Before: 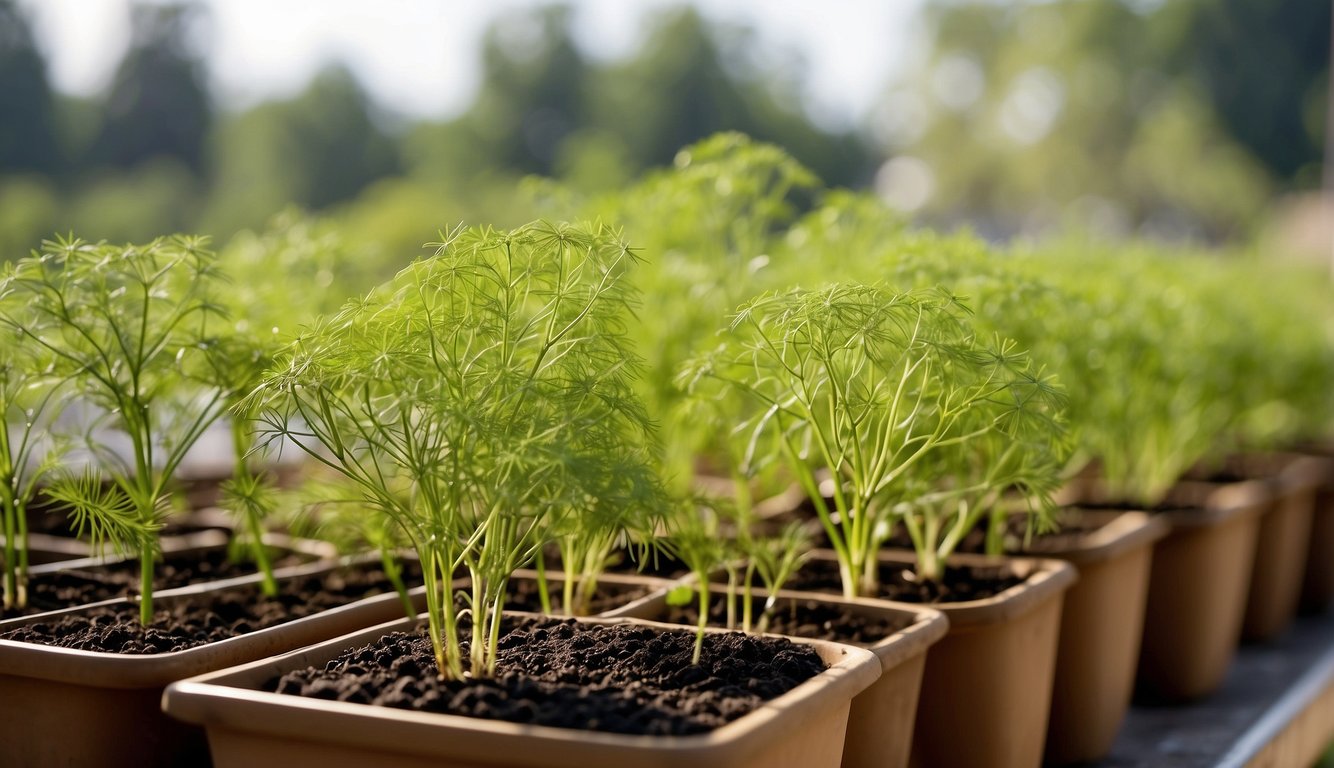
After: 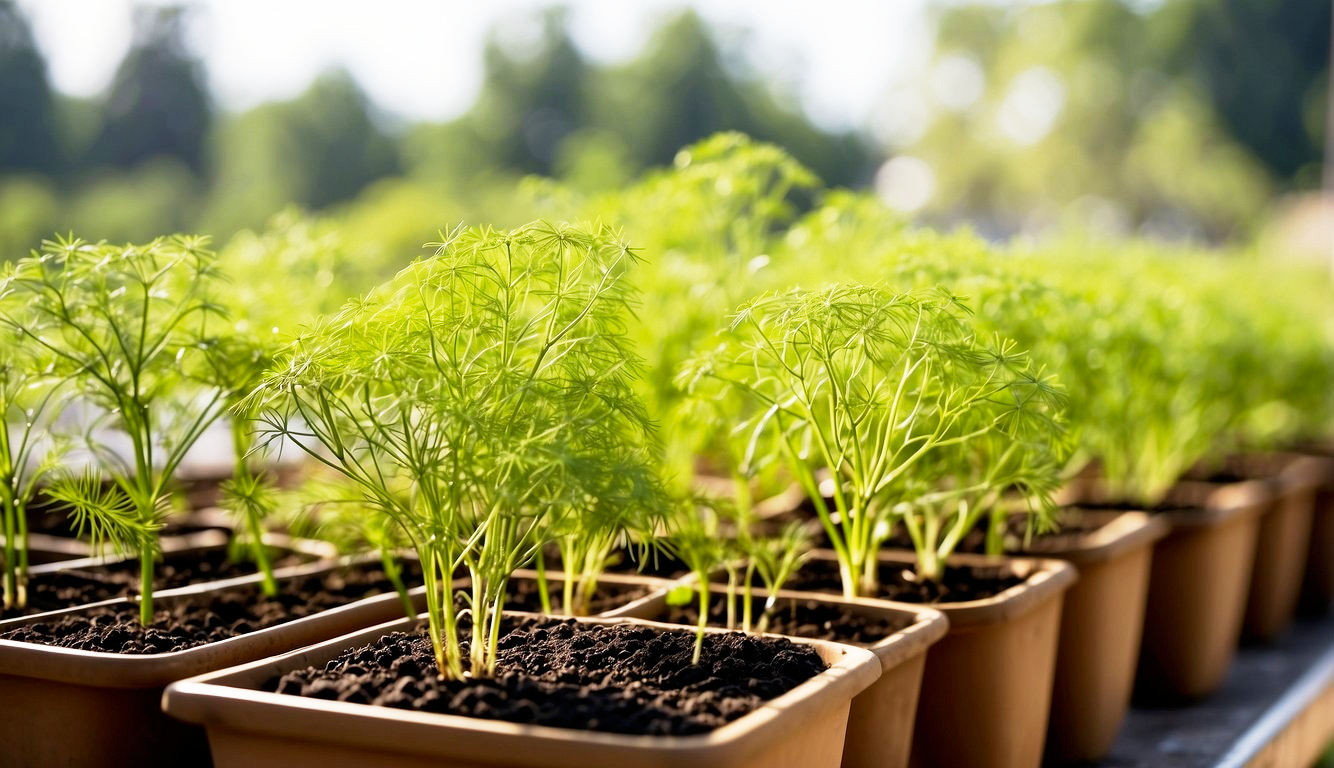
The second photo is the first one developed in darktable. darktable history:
base curve: curves: ch0 [(0, 0) (0.005, 0.002) (0.193, 0.295) (0.399, 0.664) (0.75, 0.928) (1, 1)], preserve colors none
